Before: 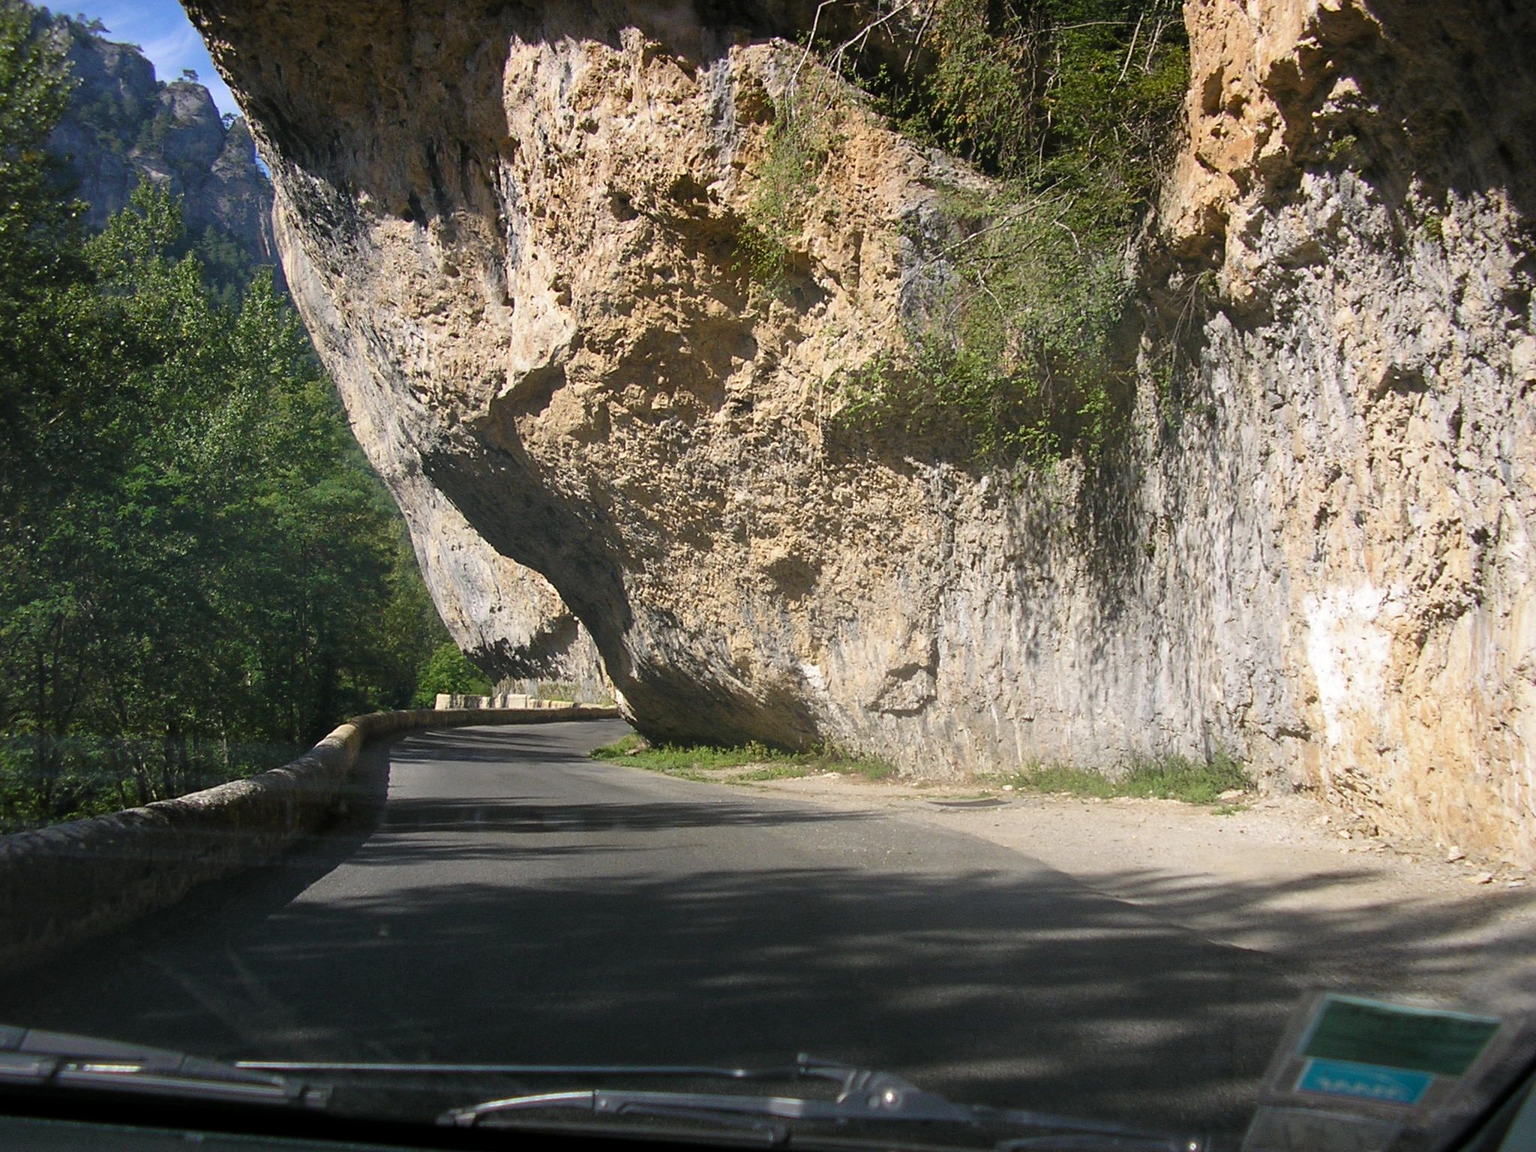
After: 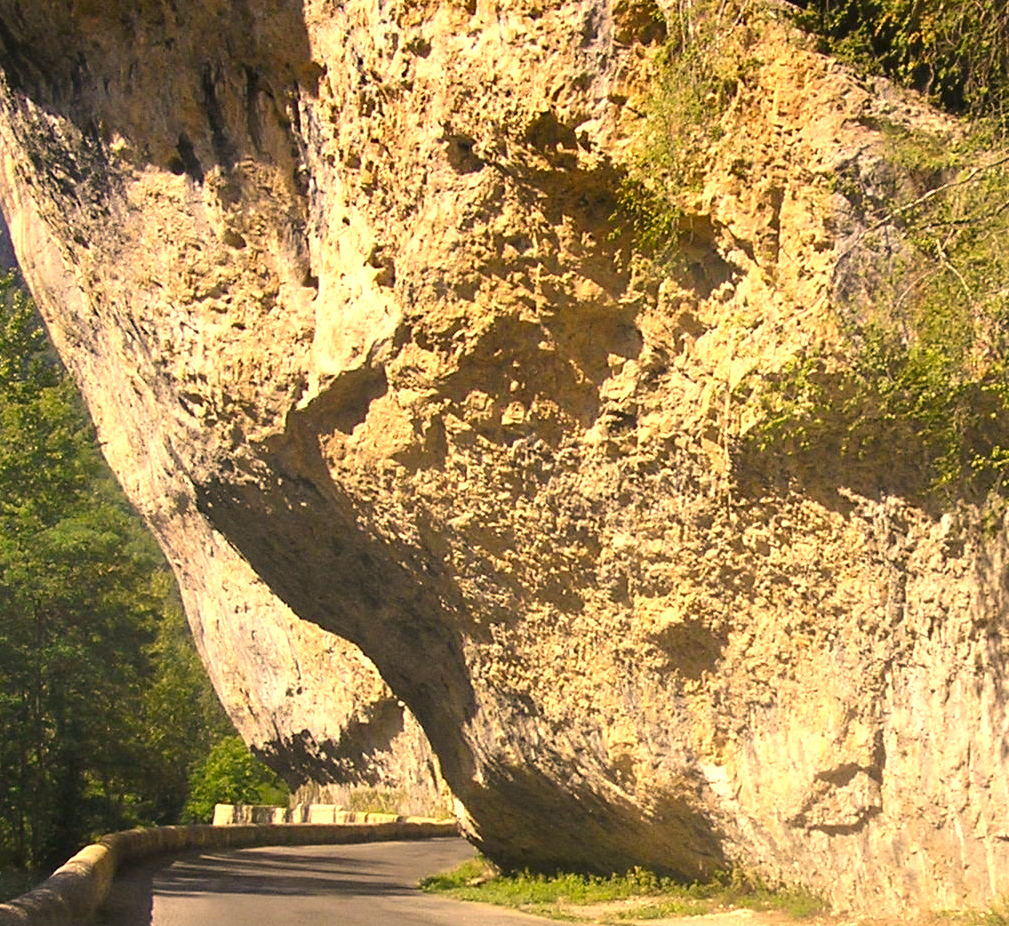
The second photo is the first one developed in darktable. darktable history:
exposure: black level correction 0, exposure 0.695 EV, compensate highlight preservation false
crop: left 17.953%, top 7.912%, right 32.765%, bottom 31.737%
color correction: highlights a* 14.94, highlights b* 31.9
